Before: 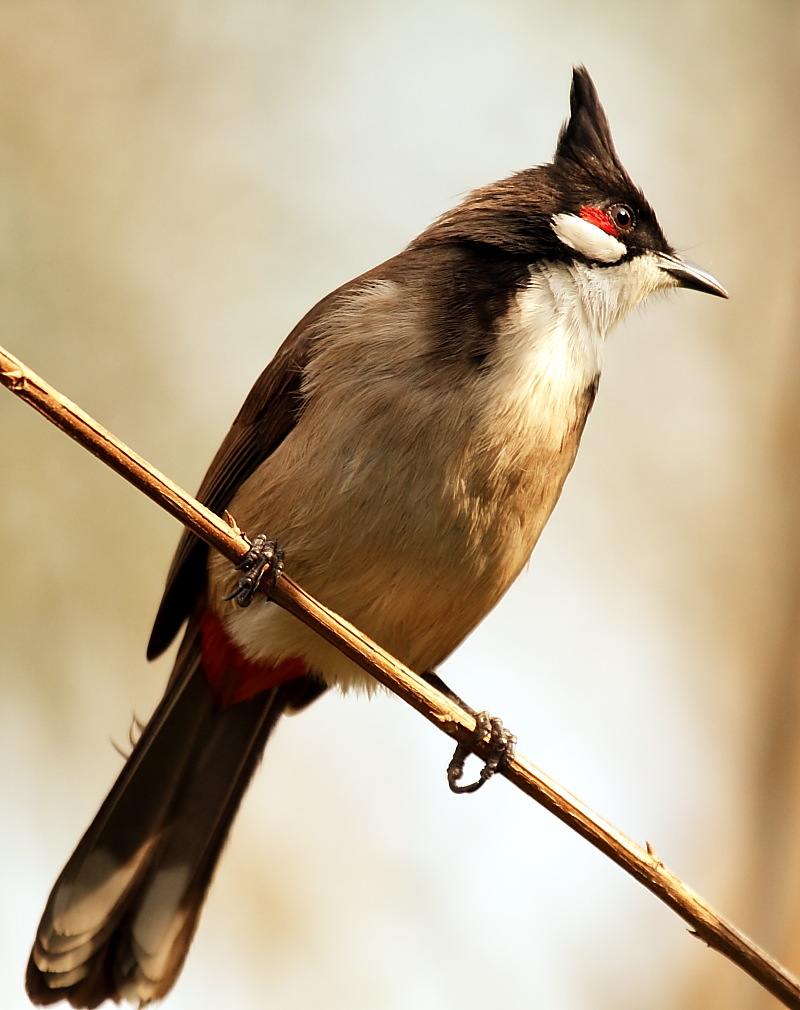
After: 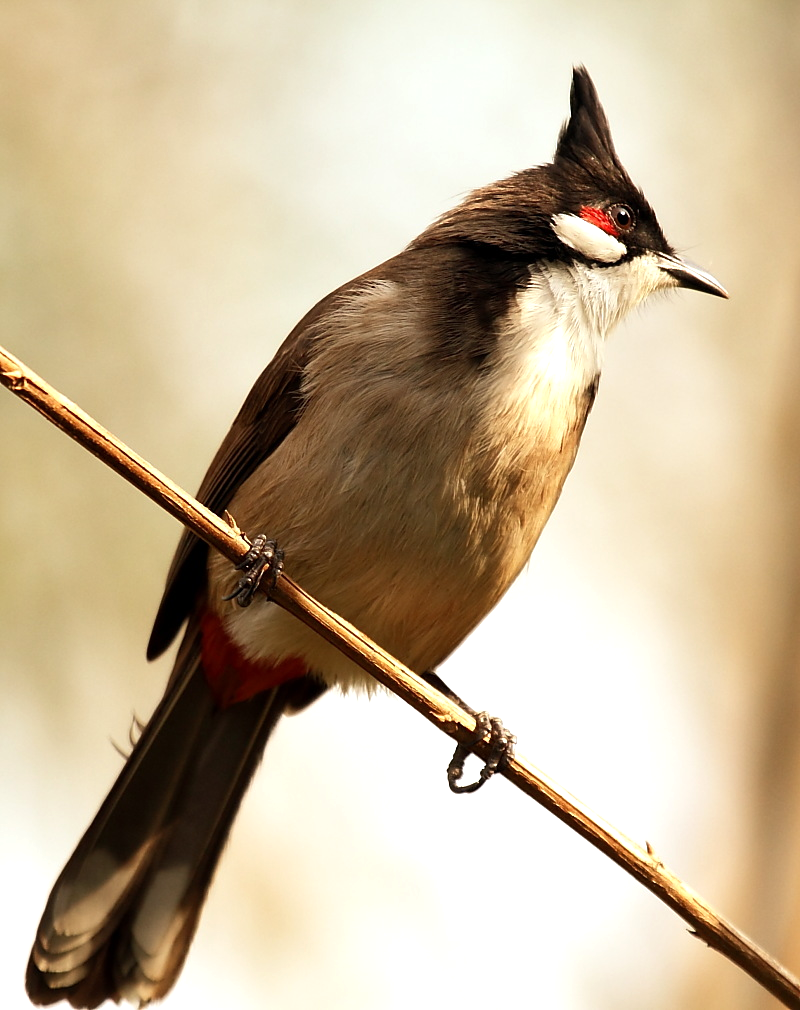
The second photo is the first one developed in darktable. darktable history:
tone equalizer: -8 EV -0.001 EV, -7 EV 0.002 EV, -6 EV -0.002 EV, -5 EV -0.007 EV, -4 EV -0.082 EV, -3 EV -0.2 EV, -2 EV -0.246 EV, -1 EV 0.08 EV, +0 EV 0.275 EV
